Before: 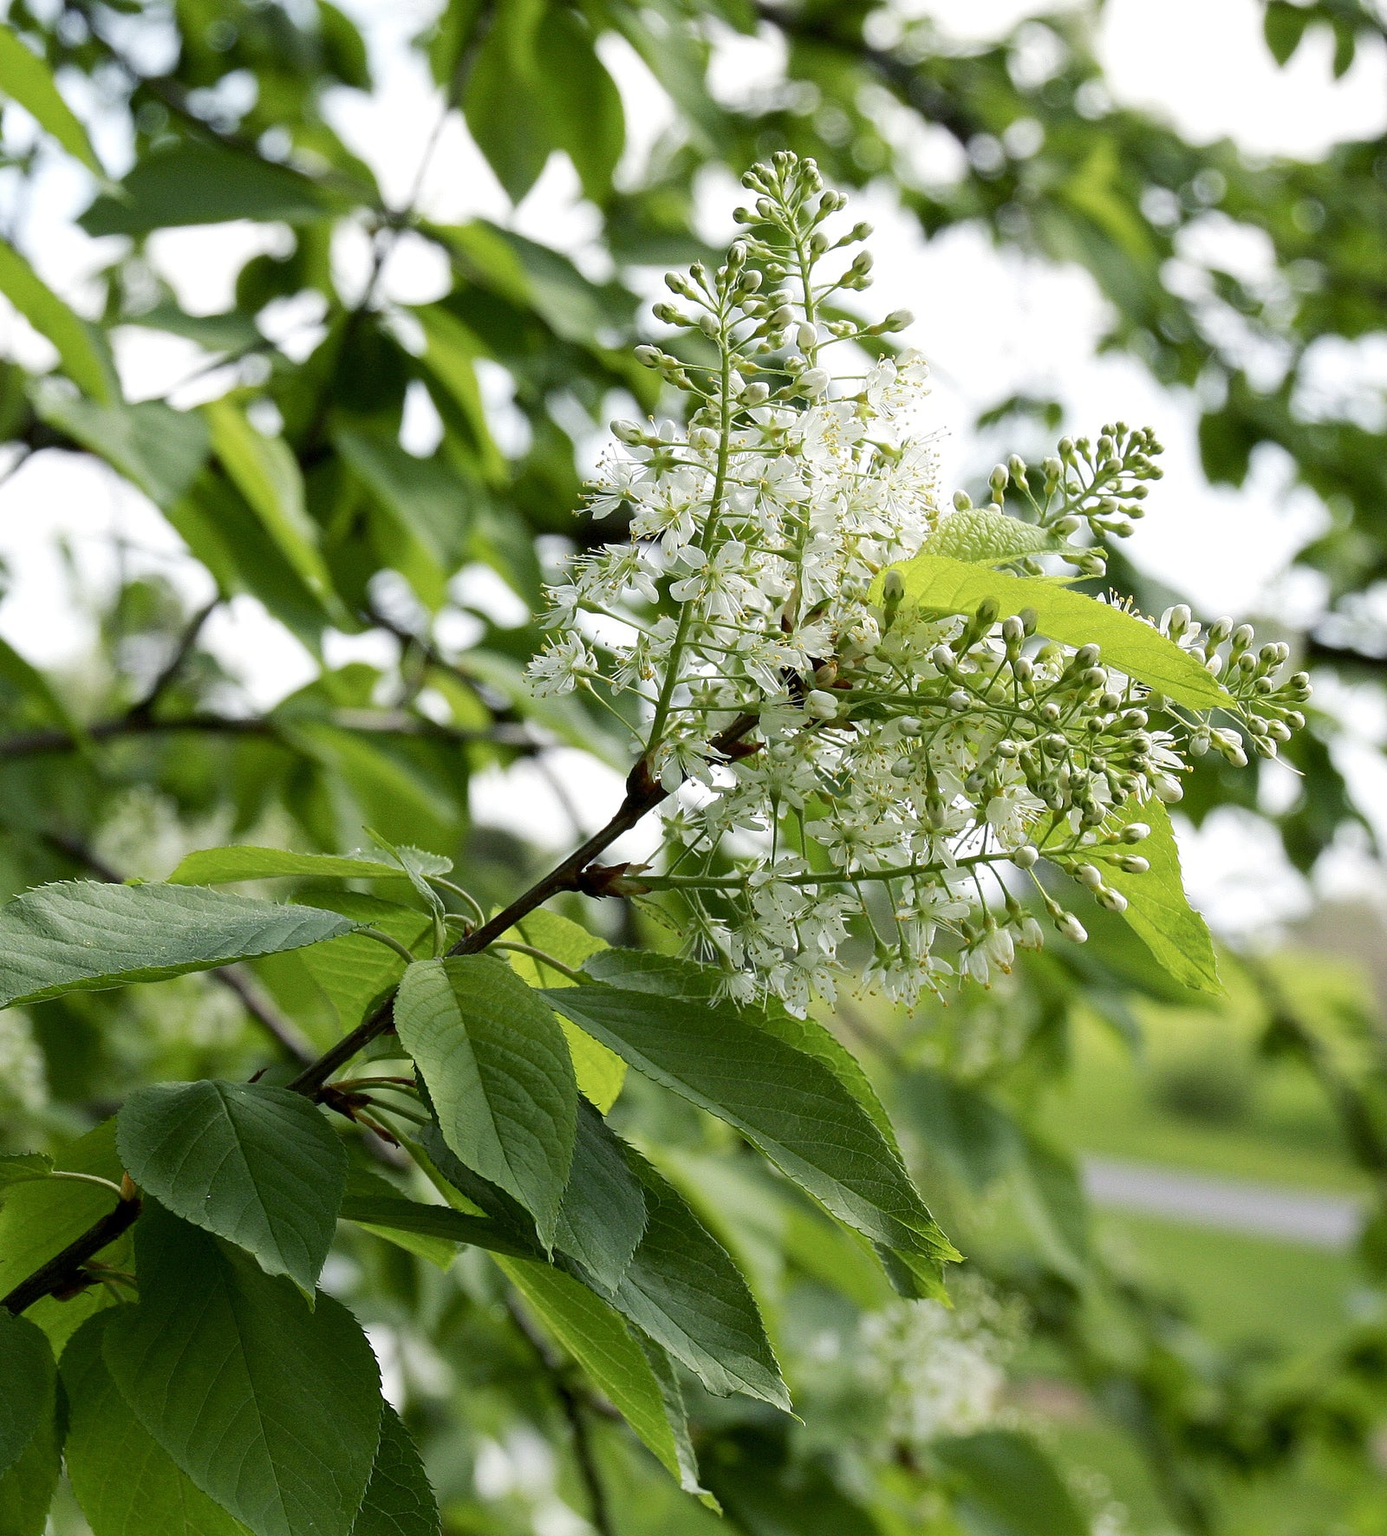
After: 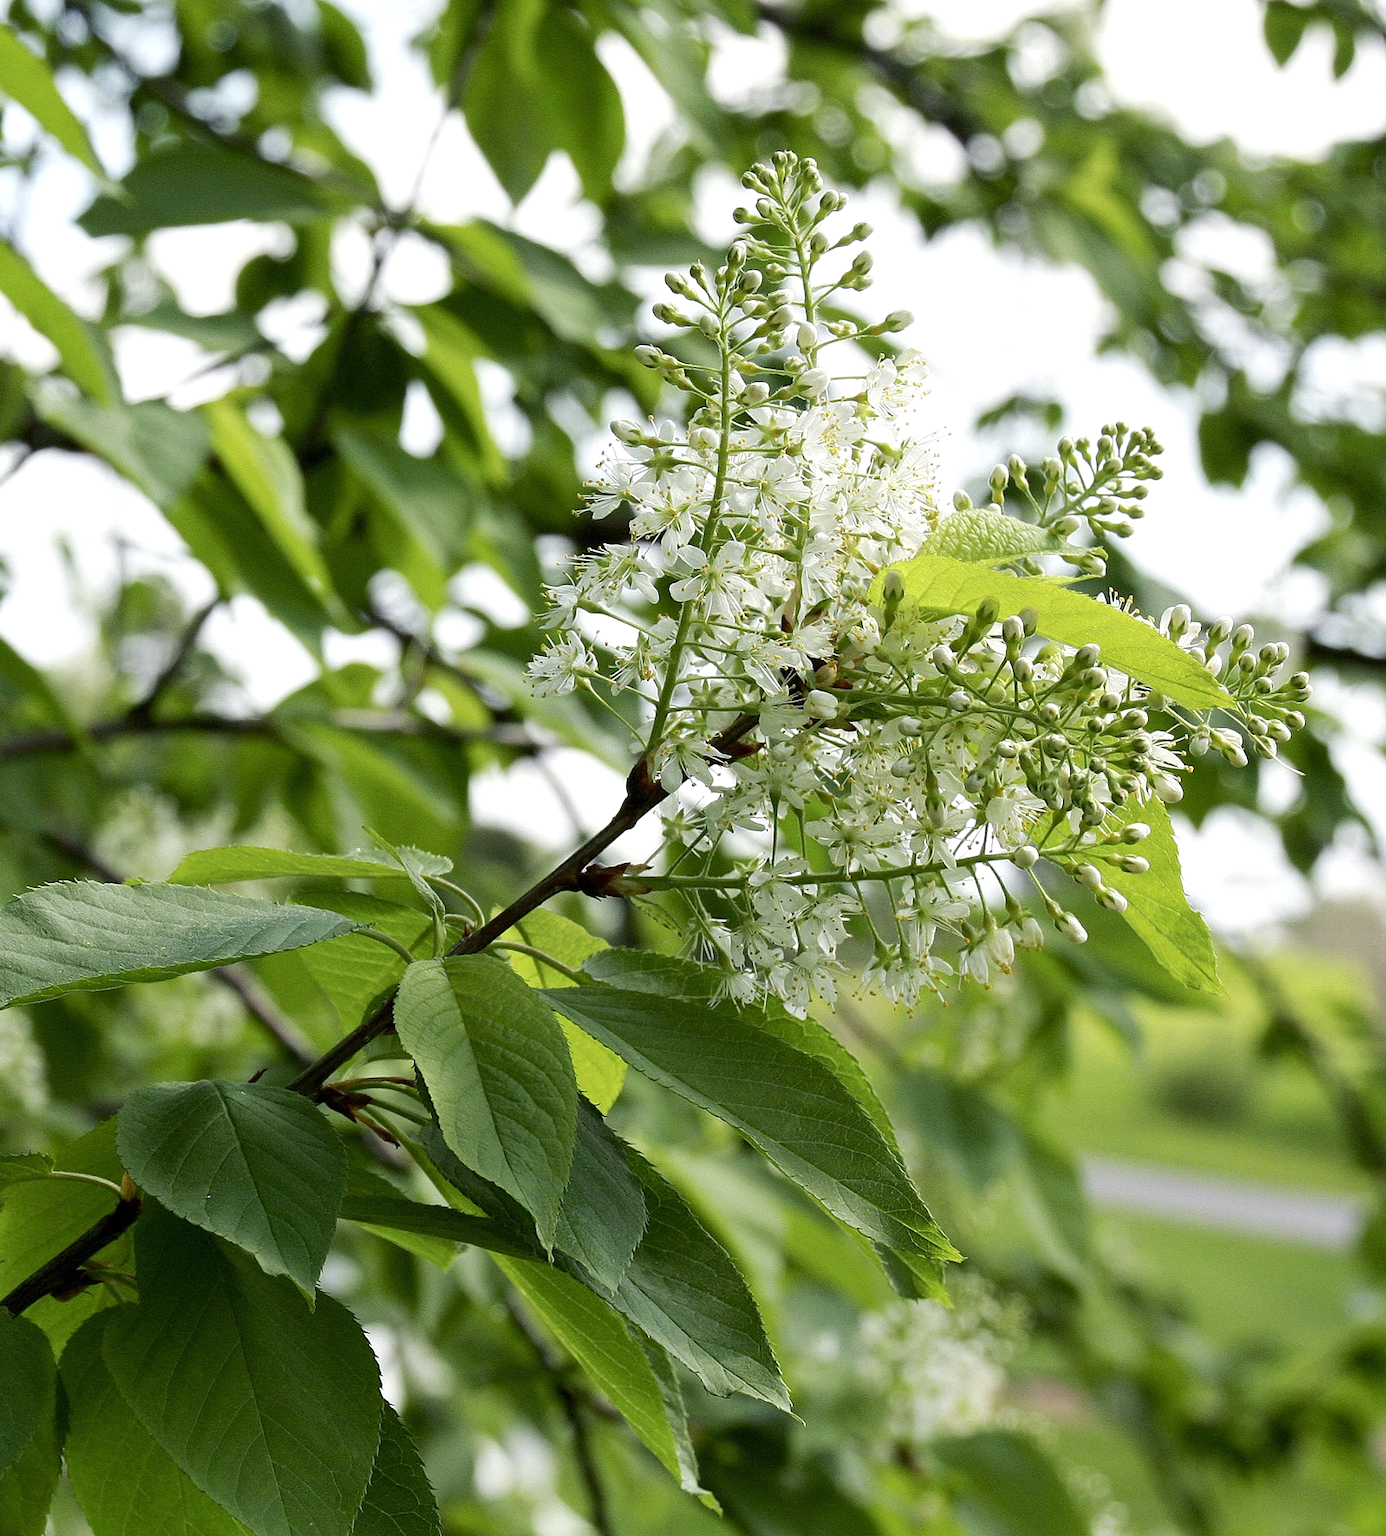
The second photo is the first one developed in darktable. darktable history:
exposure: exposure 0.123 EV, compensate highlight preservation false
